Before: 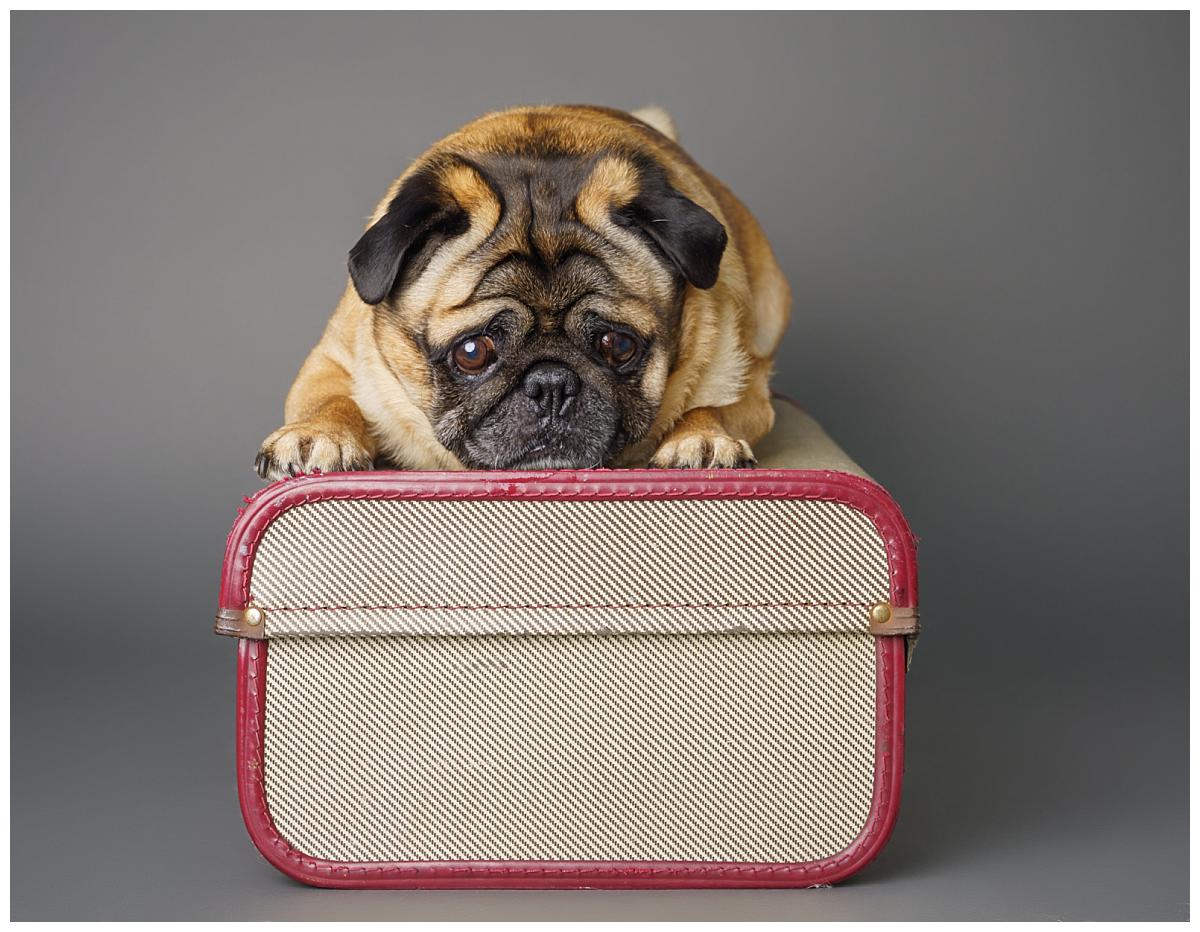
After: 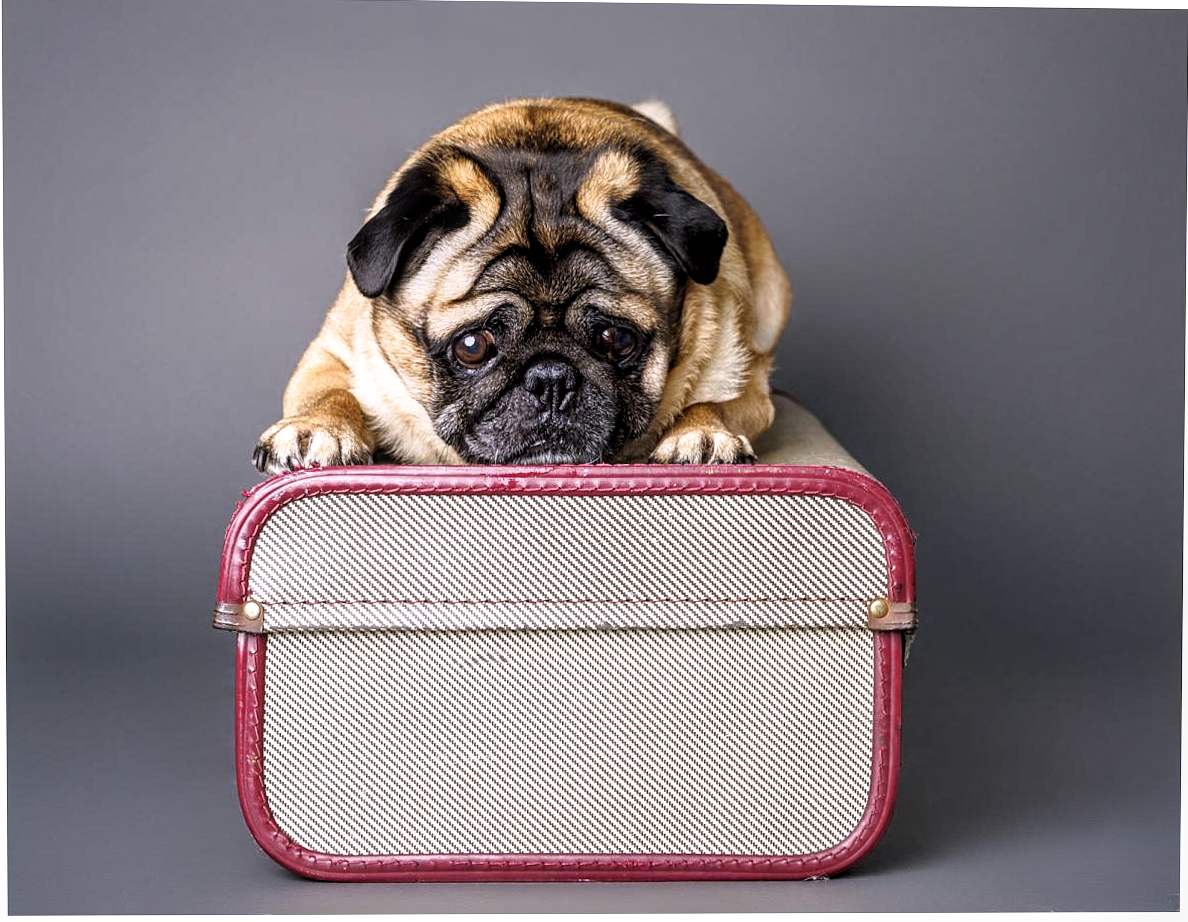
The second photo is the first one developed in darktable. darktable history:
white balance: red 1.004, blue 1.096
filmic rgb: white relative exposure 2.2 EV, hardness 6.97
rotate and perspective: rotation 0.174°, lens shift (vertical) 0.013, lens shift (horizontal) 0.019, shear 0.001, automatic cropping original format, crop left 0.007, crop right 0.991, crop top 0.016, crop bottom 0.997
local contrast: detail 130%
